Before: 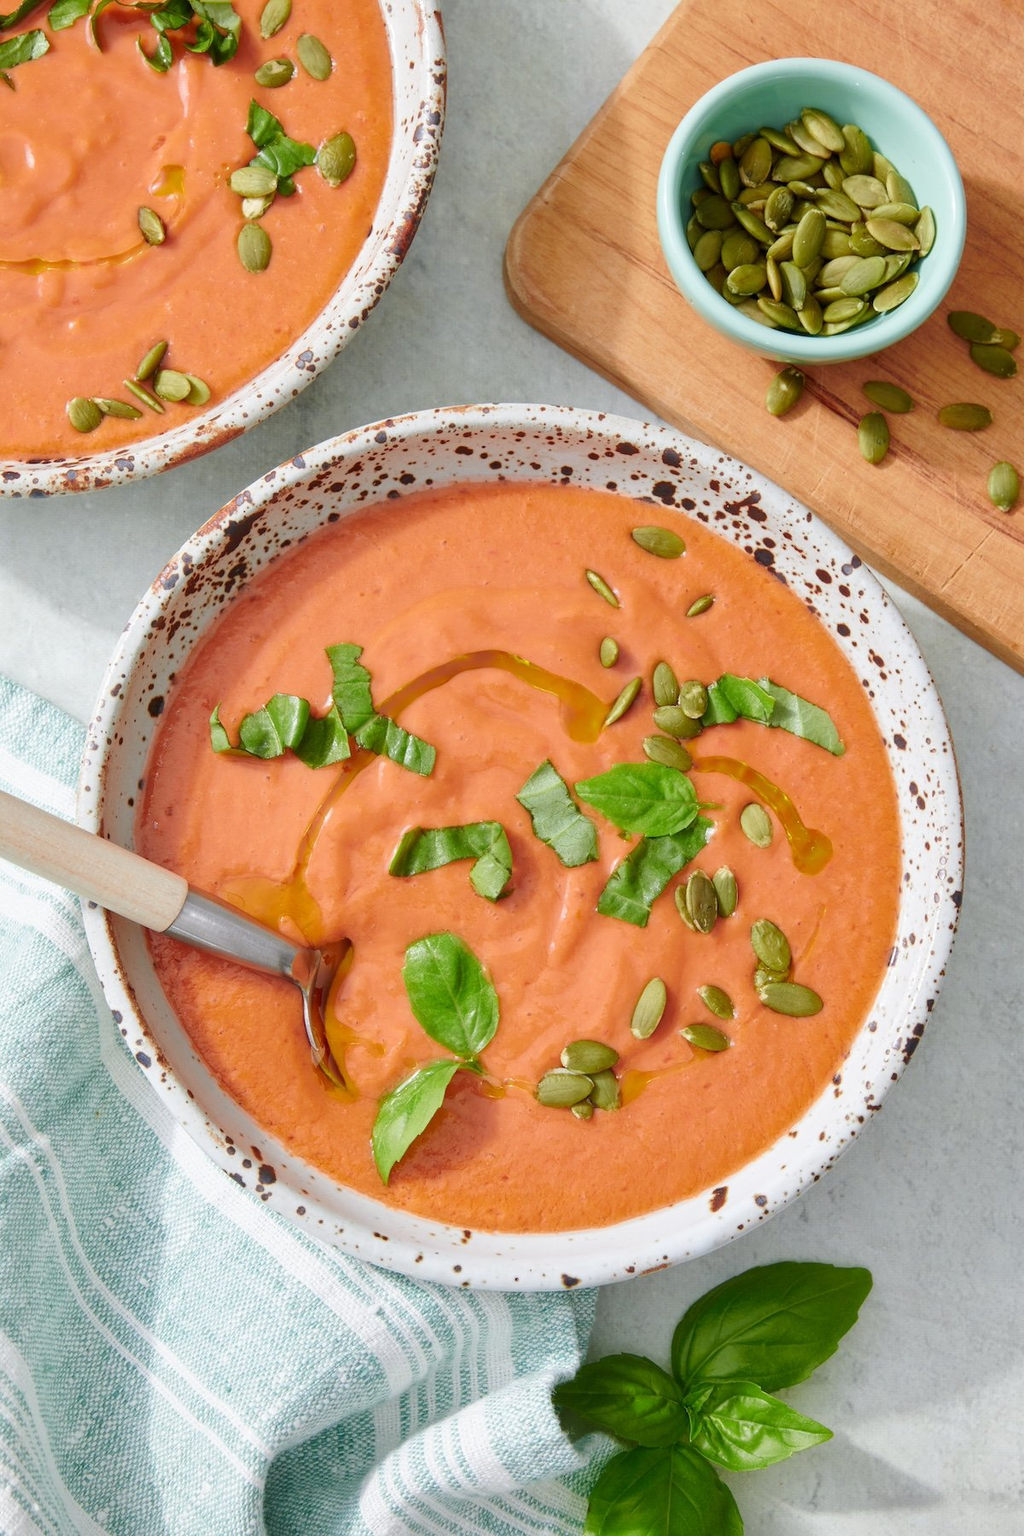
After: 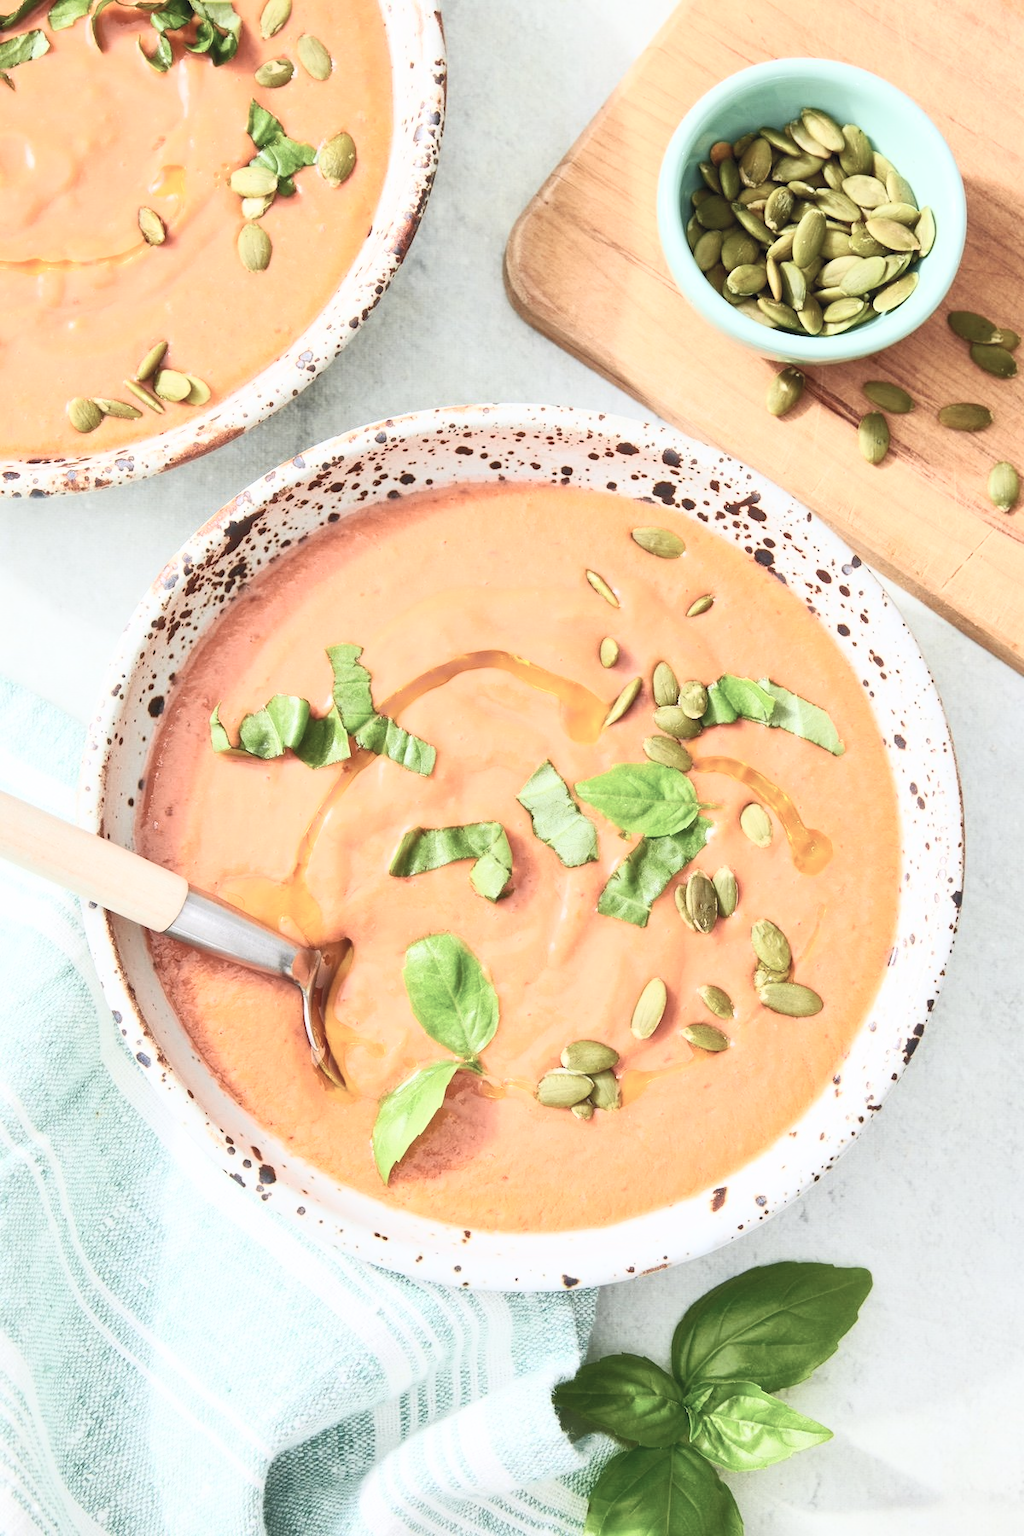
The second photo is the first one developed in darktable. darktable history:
contrast brightness saturation: contrast 0.442, brightness 0.551, saturation -0.209
